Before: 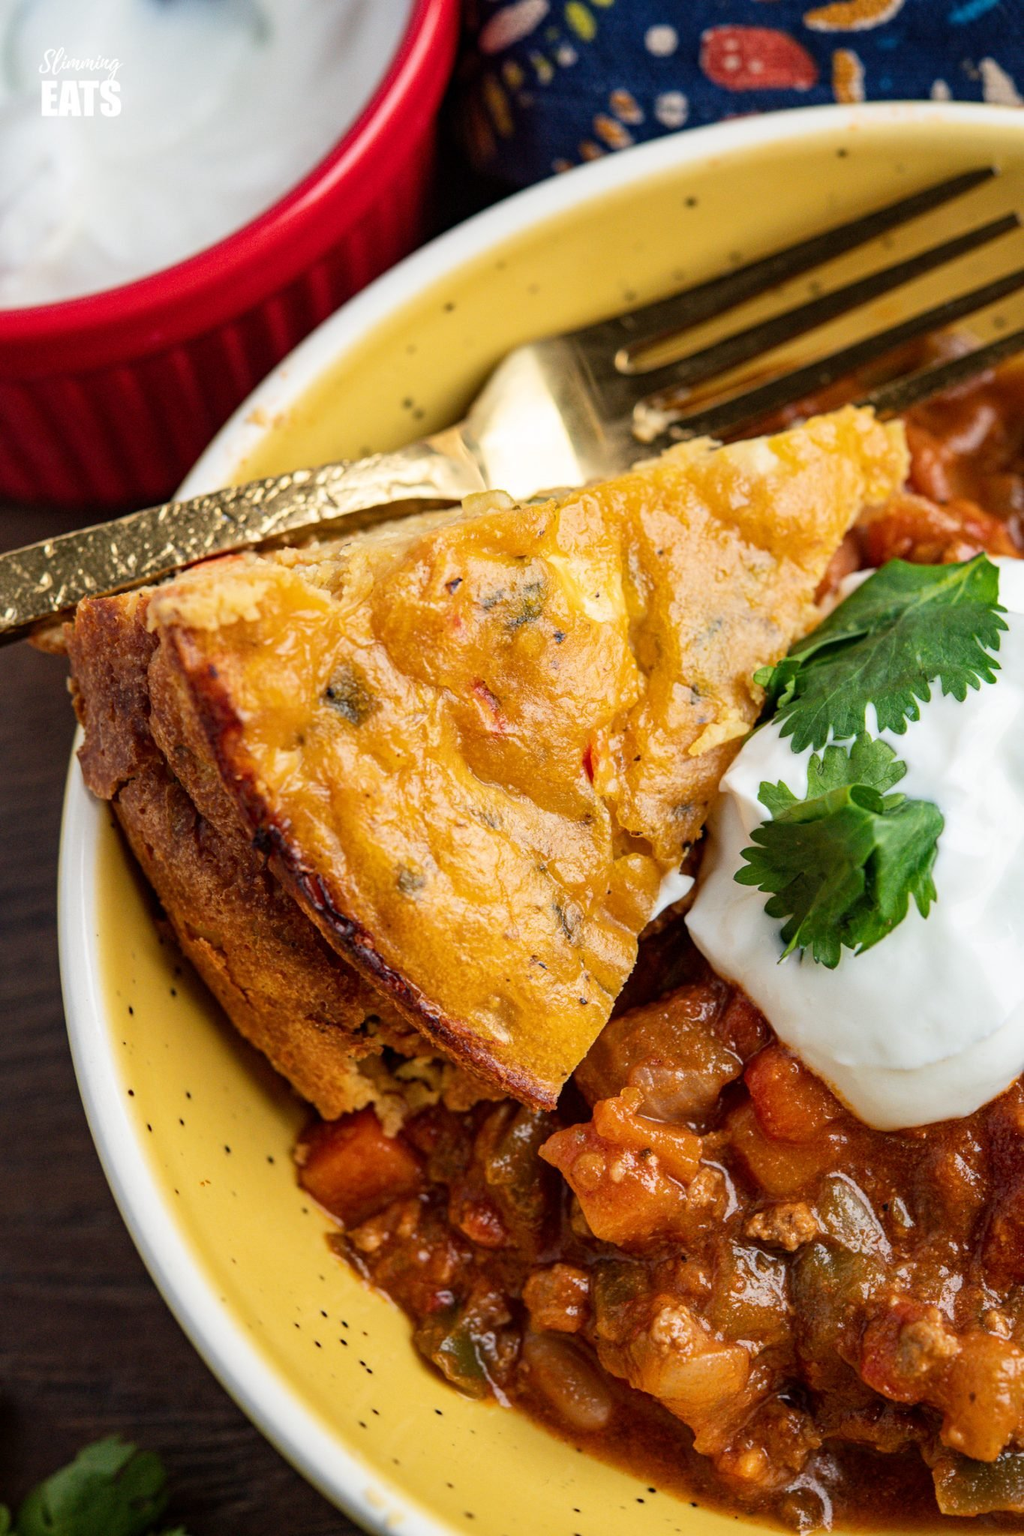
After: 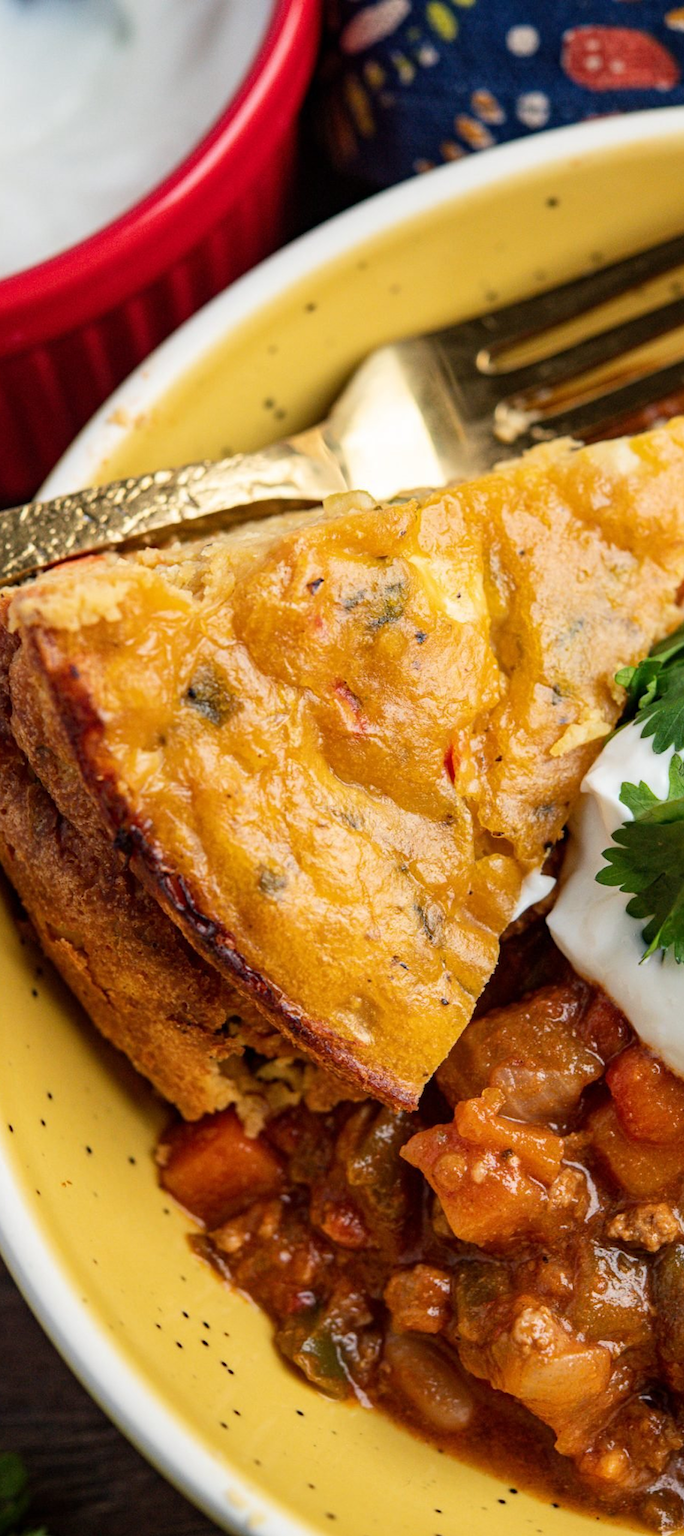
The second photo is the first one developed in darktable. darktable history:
crop and rotate: left 13.616%, right 19.553%
